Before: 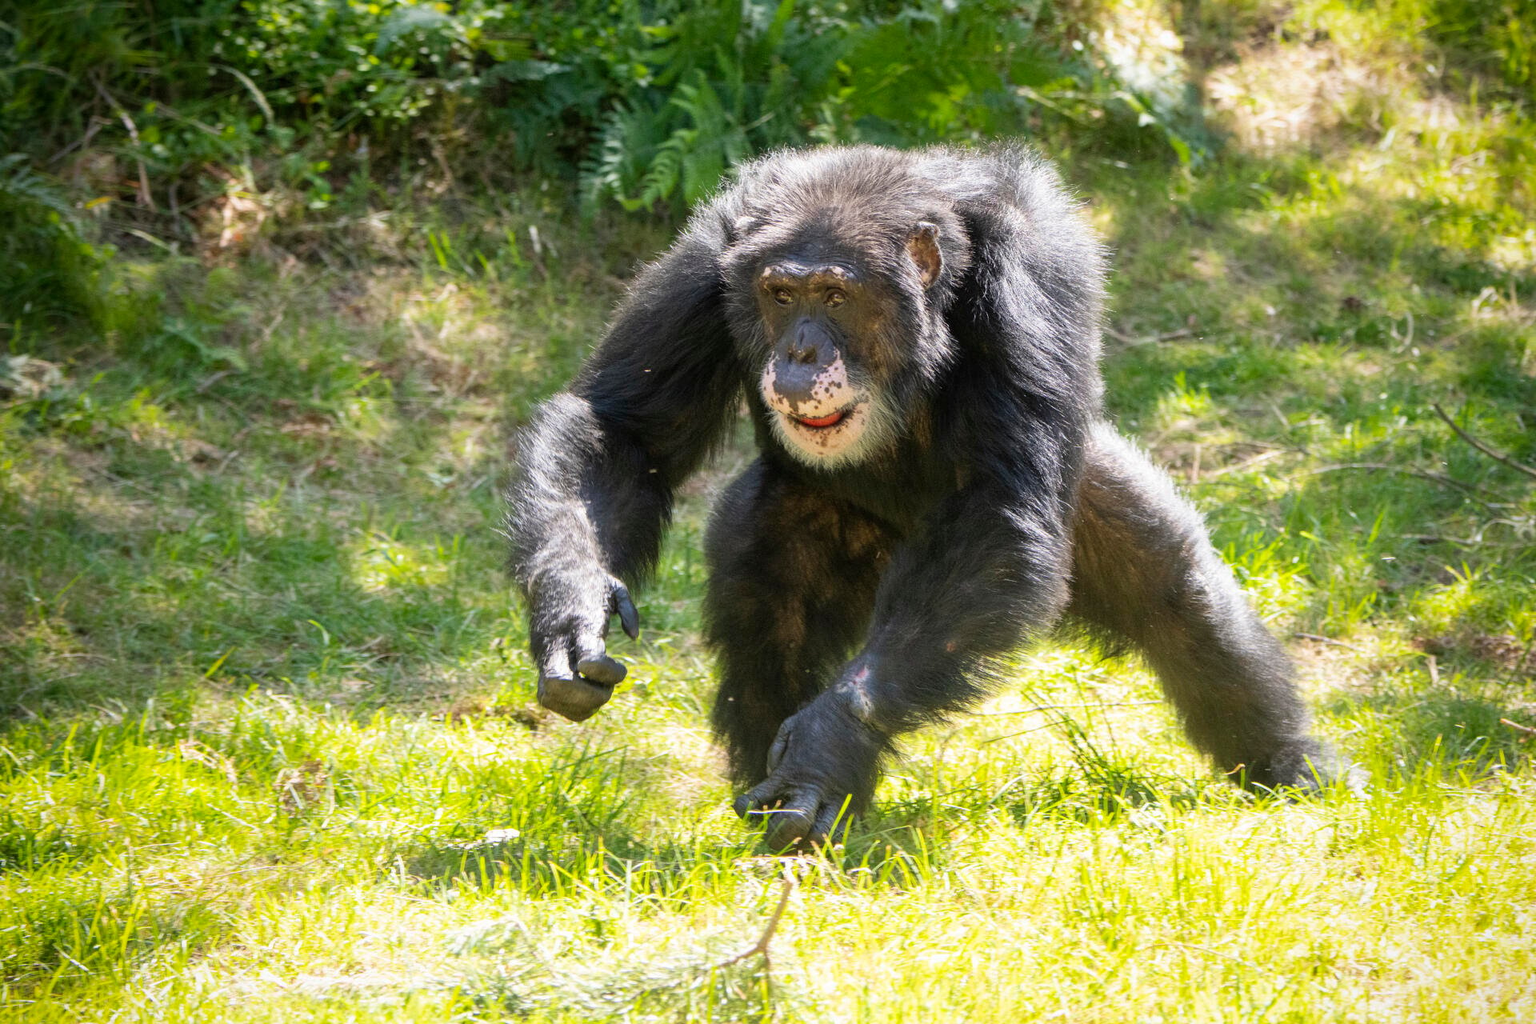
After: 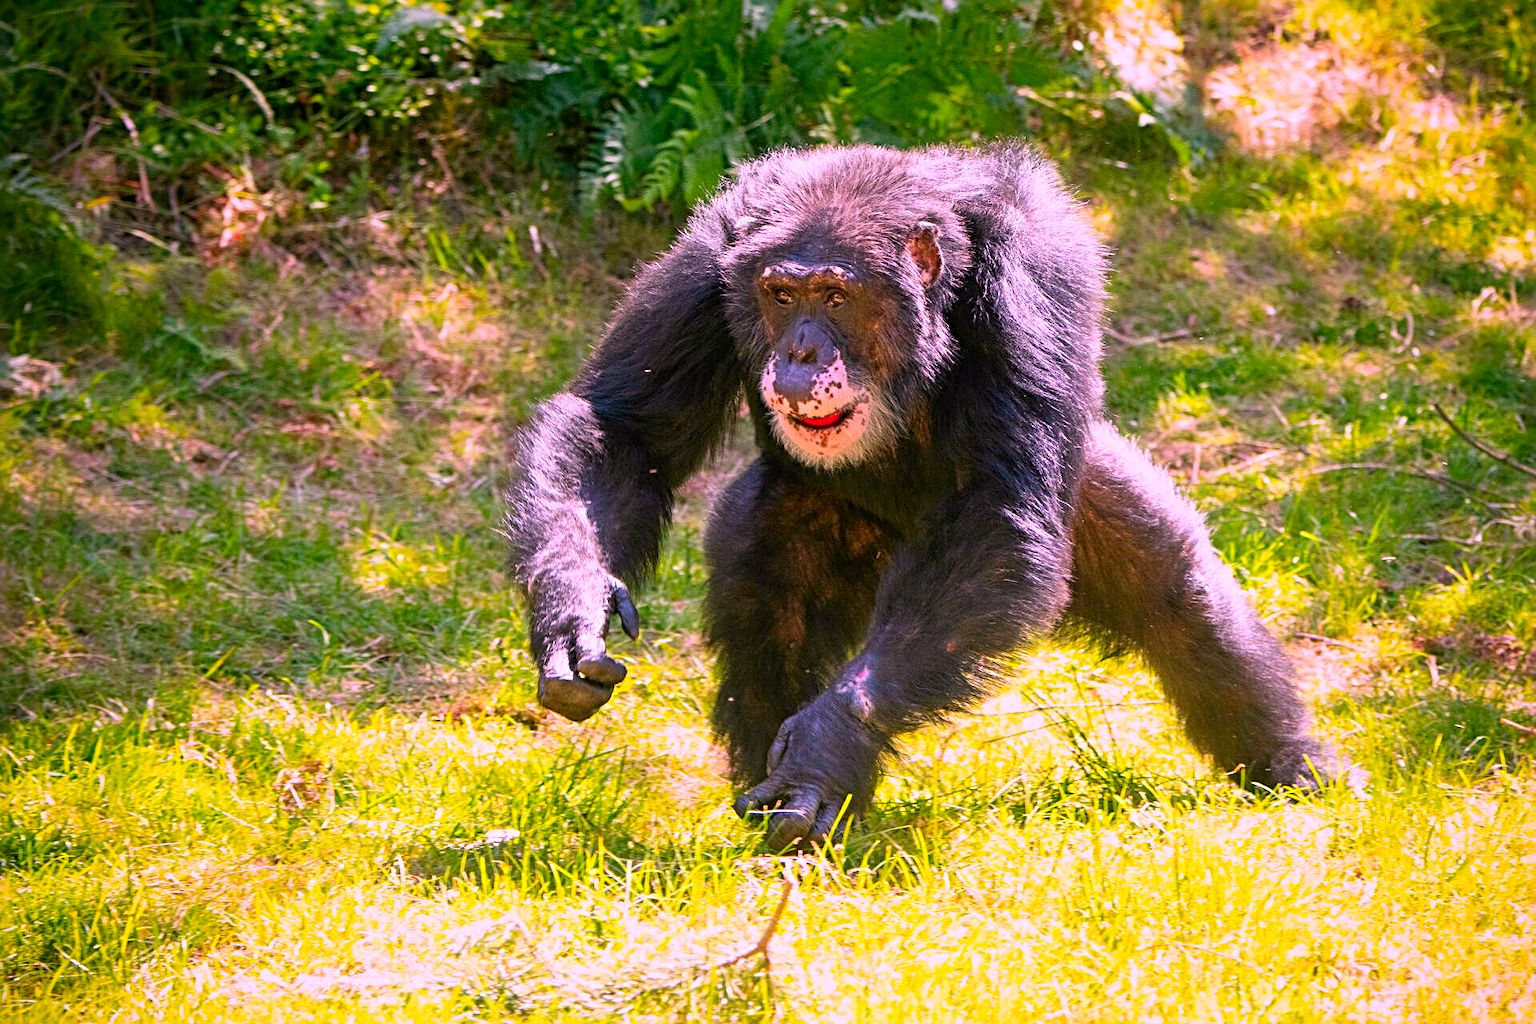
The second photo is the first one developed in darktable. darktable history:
sharpen: radius 4.883
color correction: highlights a* 19.5, highlights b* -11.53, saturation 1.69
